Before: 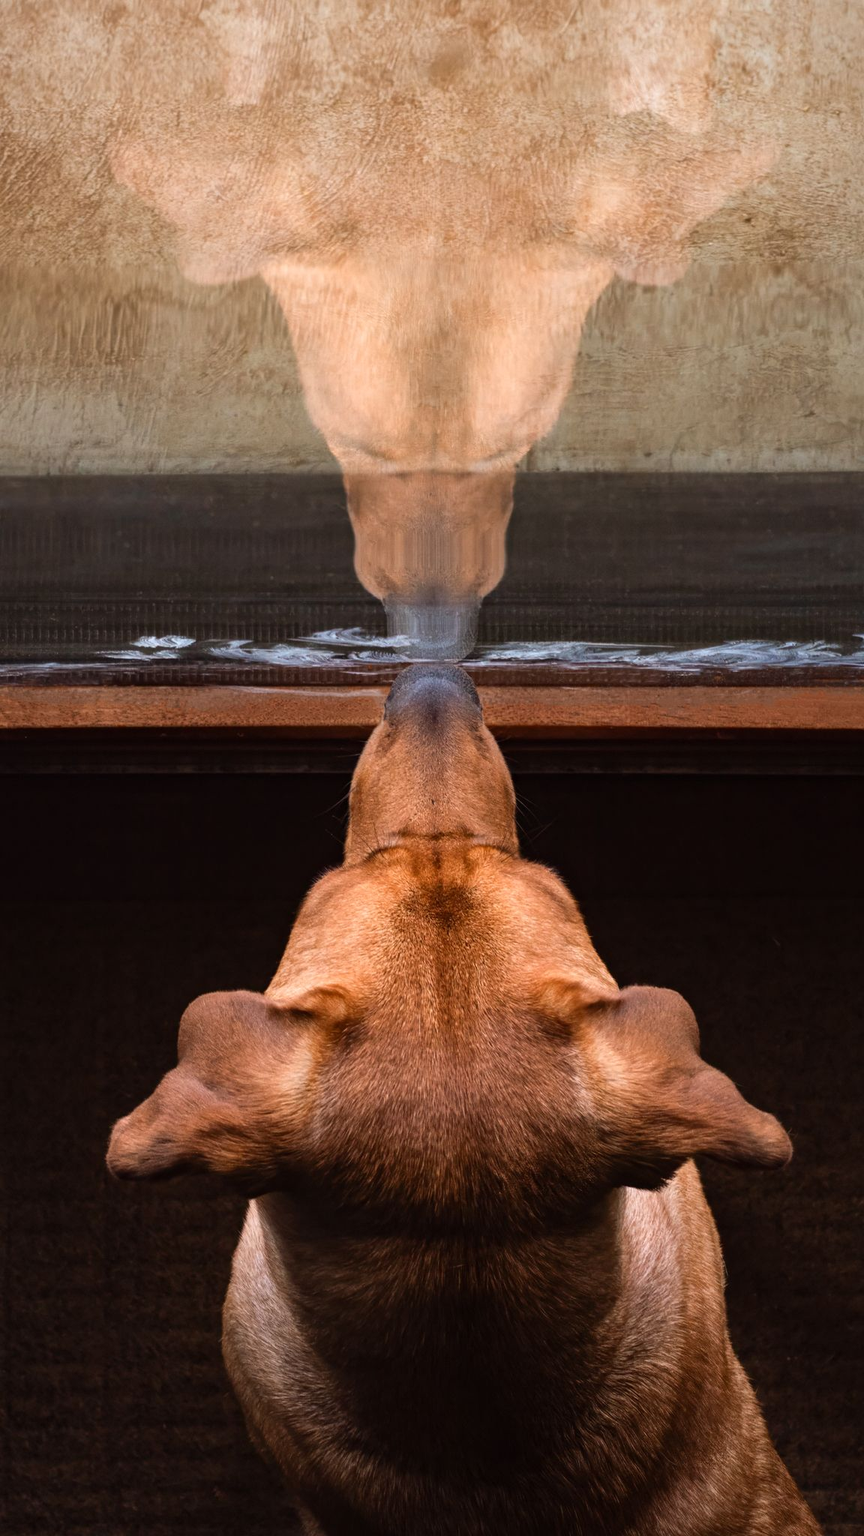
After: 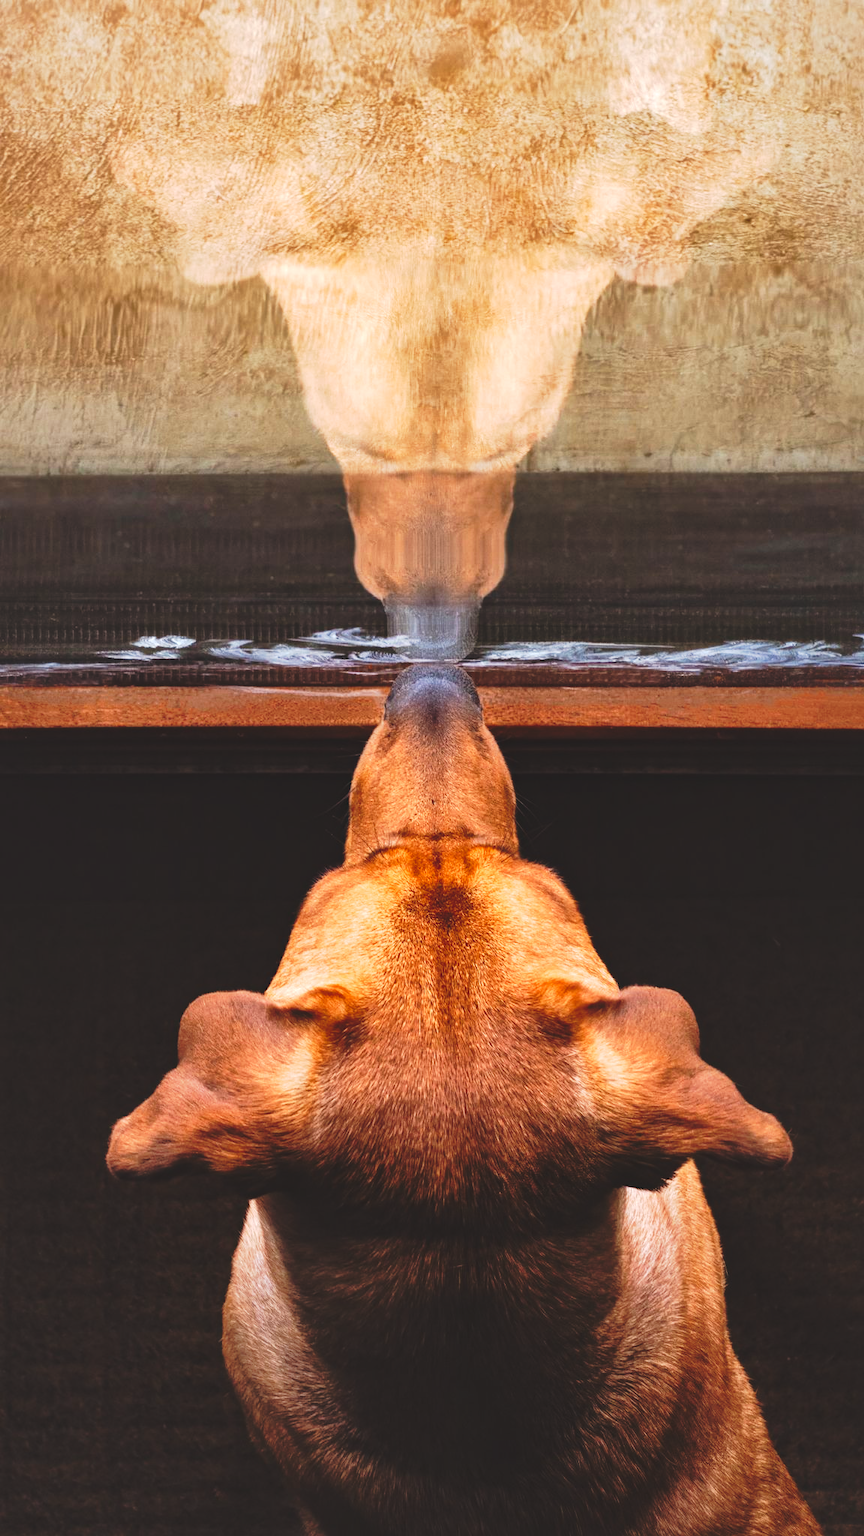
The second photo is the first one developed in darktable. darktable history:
shadows and highlights: on, module defaults
tone curve: curves: ch0 [(0, 0.072) (0.249, 0.176) (0.518, 0.489) (0.832, 0.854) (1, 0.948)], preserve colors none
exposure: exposure 0.732 EV, compensate highlight preservation false
